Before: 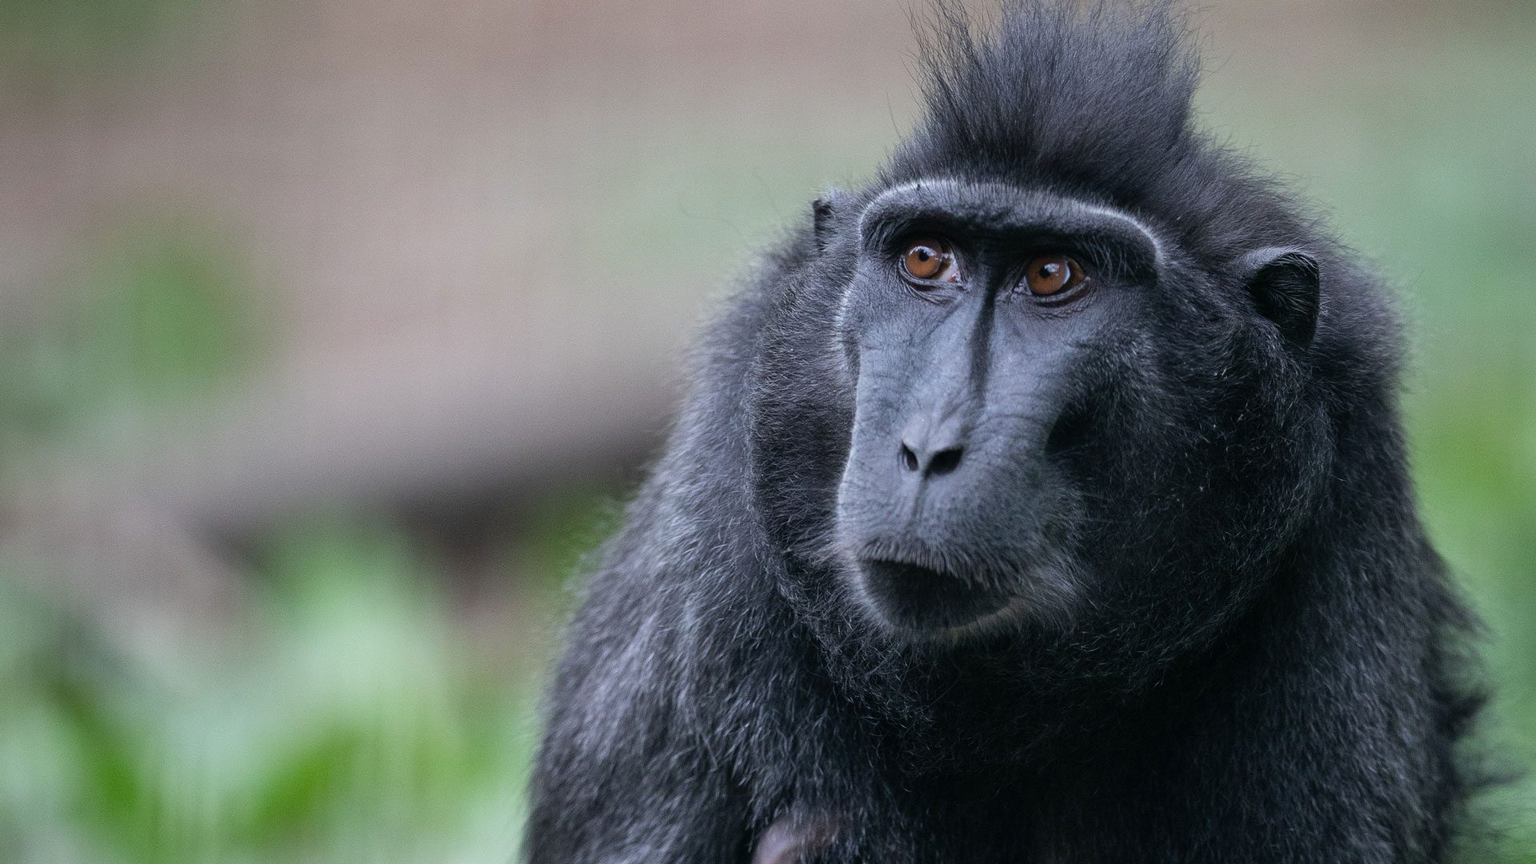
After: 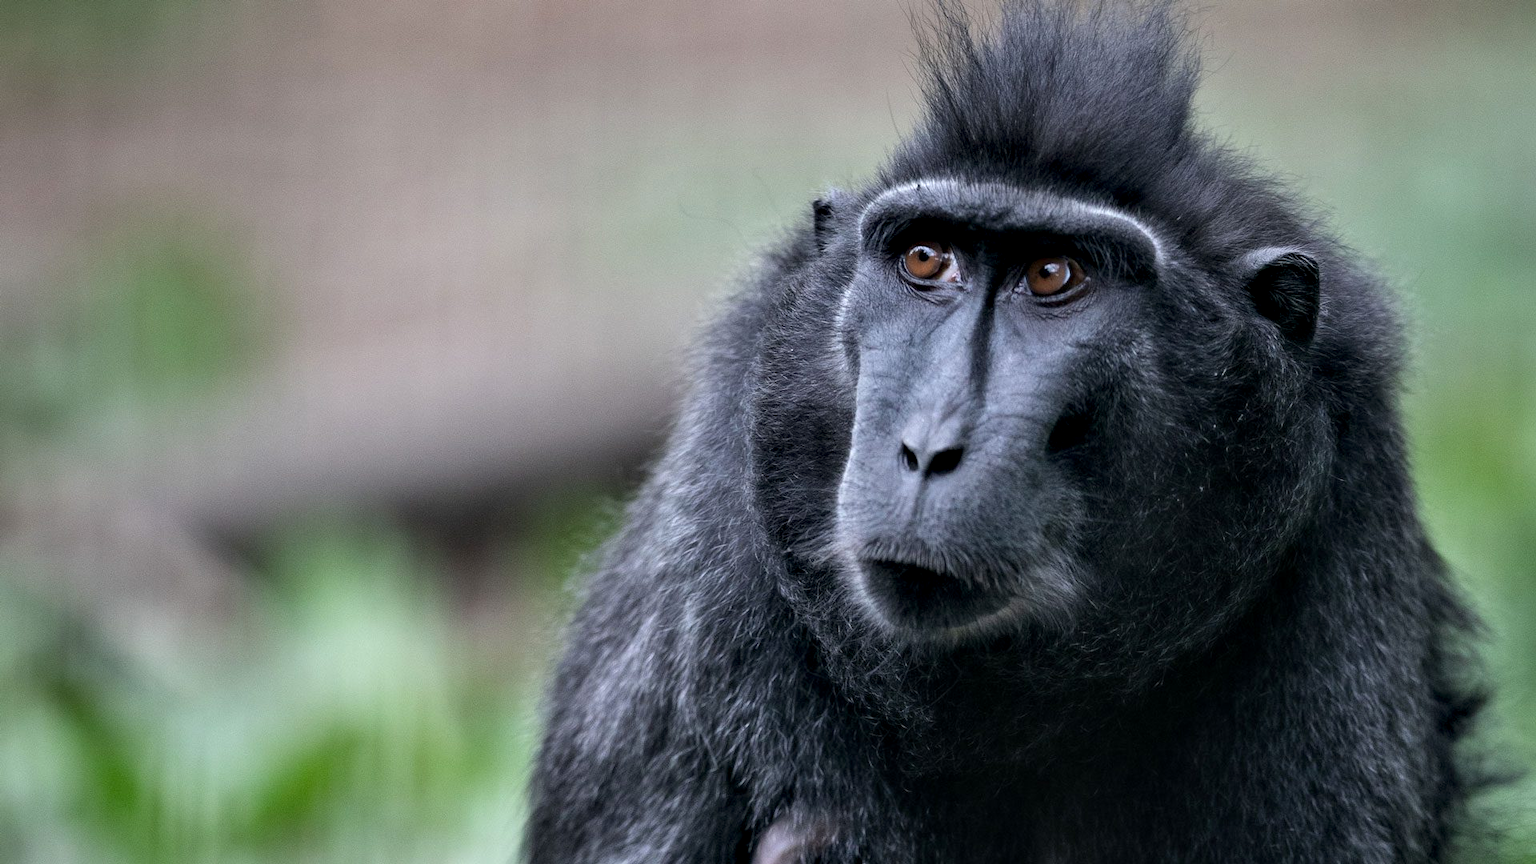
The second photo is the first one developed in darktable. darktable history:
contrast equalizer: octaves 7, y [[0.513, 0.565, 0.608, 0.562, 0.512, 0.5], [0.5 ×6], [0.5, 0.5, 0.5, 0.528, 0.598, 0.658], [0 ×6], [0 ×6]]
